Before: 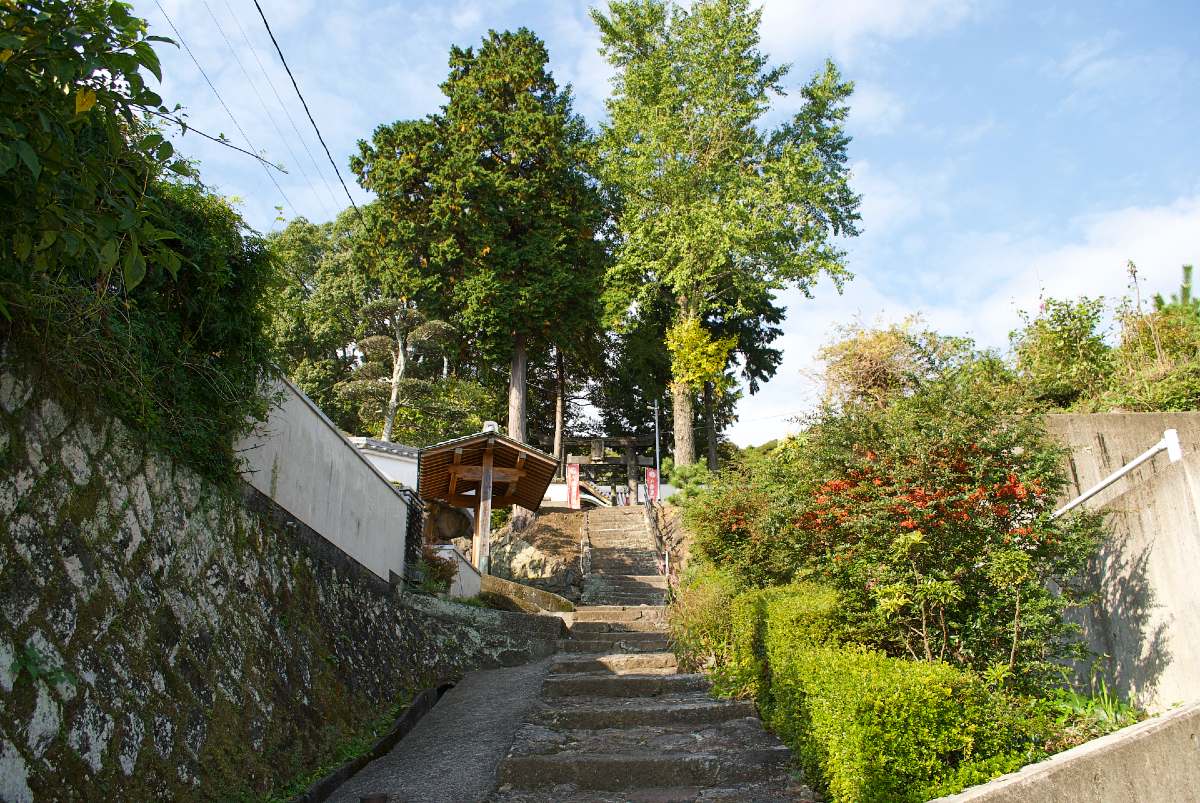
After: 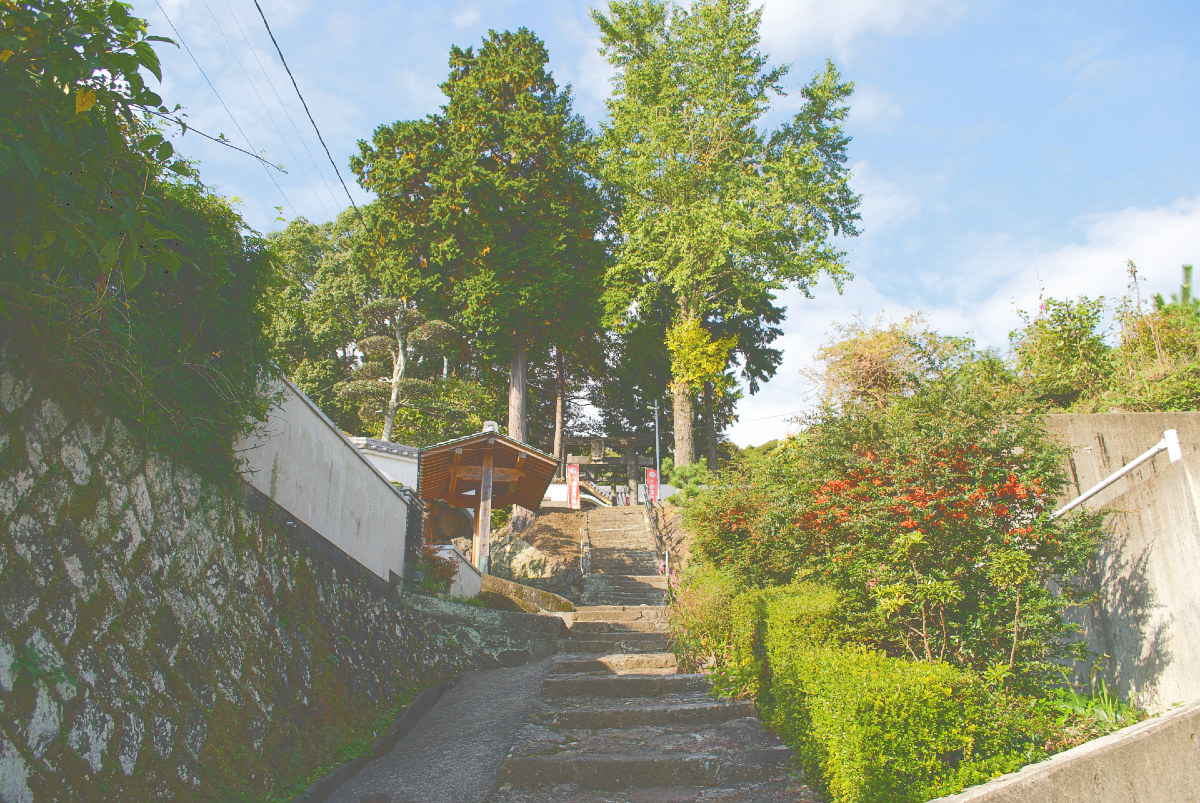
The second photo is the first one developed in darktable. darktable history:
tone curve: curves: ch0 [(0, 0) (0.003, 0.346) (0.011, 0.346) (0.025, 0.346) (0.044, 0.35) (0.069, 0.354) (0.1, 0.361) (0.136, 0.368) (0.177, 0.381) (0.224, 0.395) (0.277, 0.421) (0.335, 0.458) (0.399, 0.502) (0.468, 0.556) (0.543, 0.617) (0.623, 0.685) (0.709, 0.748) (0.801, 0.814) (0.898, 0.865) (1, 1)], color space Lab, independent channels, preserve colors none
